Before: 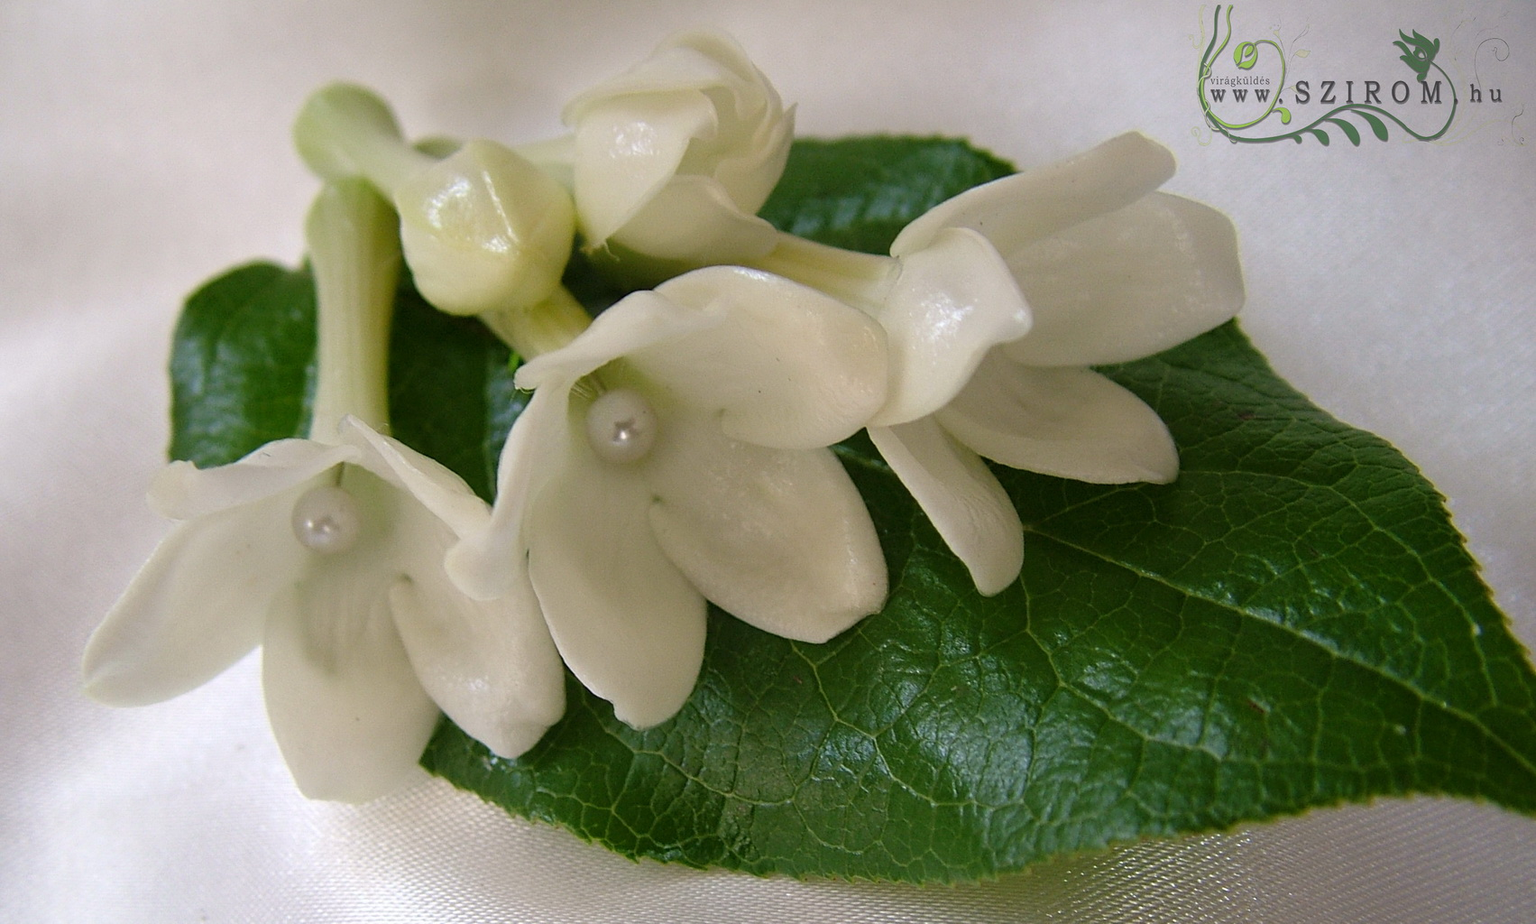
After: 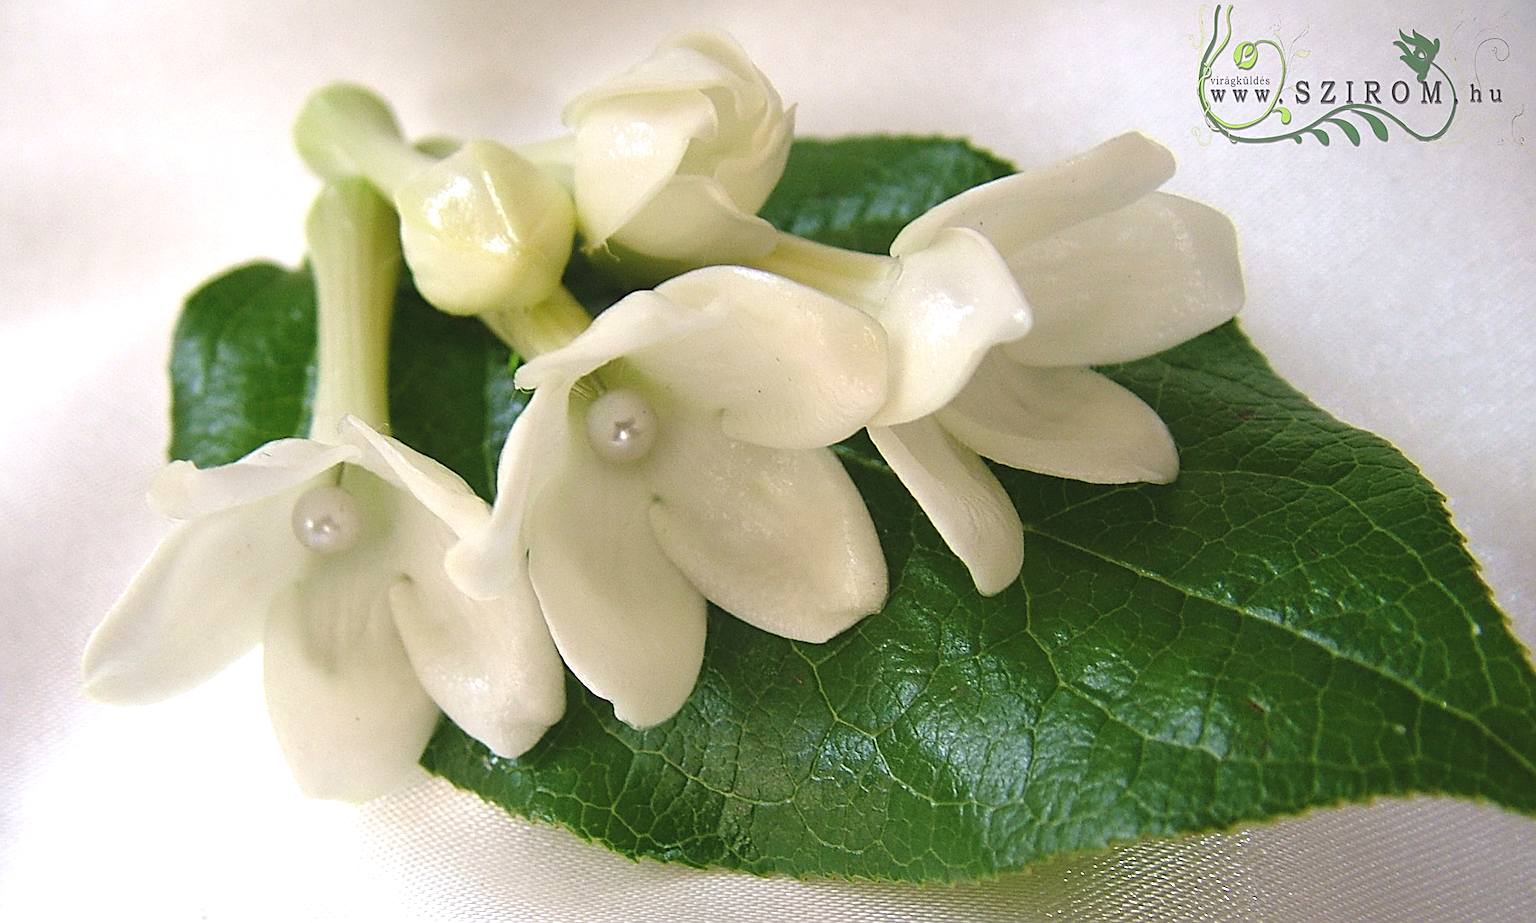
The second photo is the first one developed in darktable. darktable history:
exposure: black level correction -0.005, exposure 0.622 EV, compensate highlight preservation false
sharpen: on, module defaults
levels: levels [0, 0.492, 0.984]
